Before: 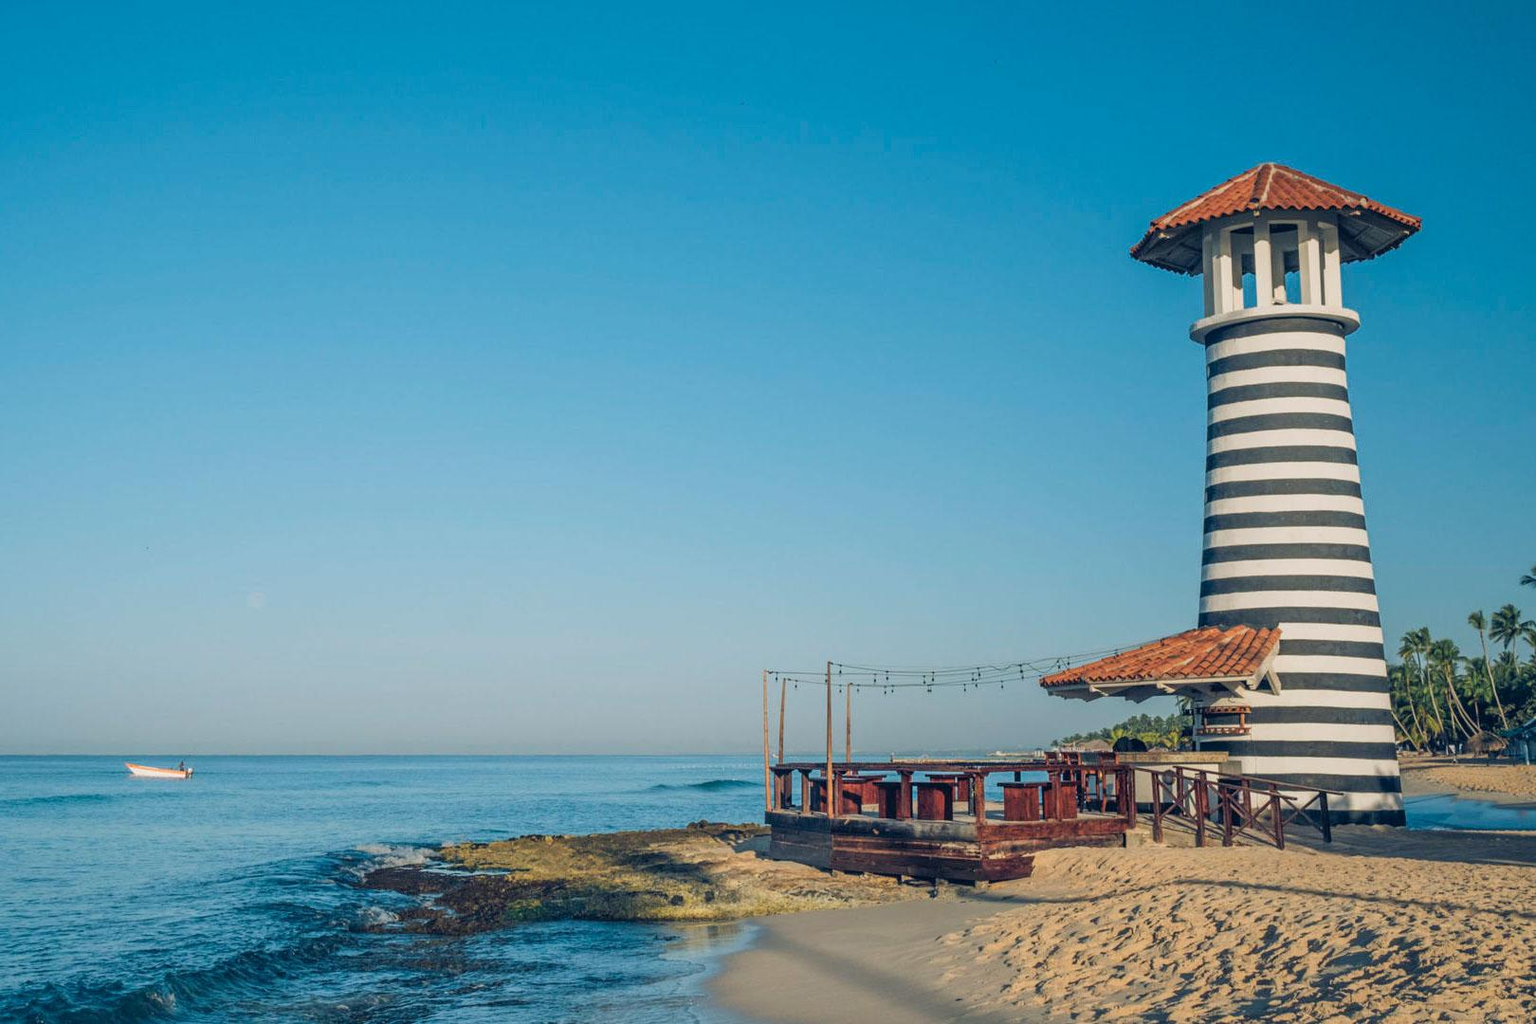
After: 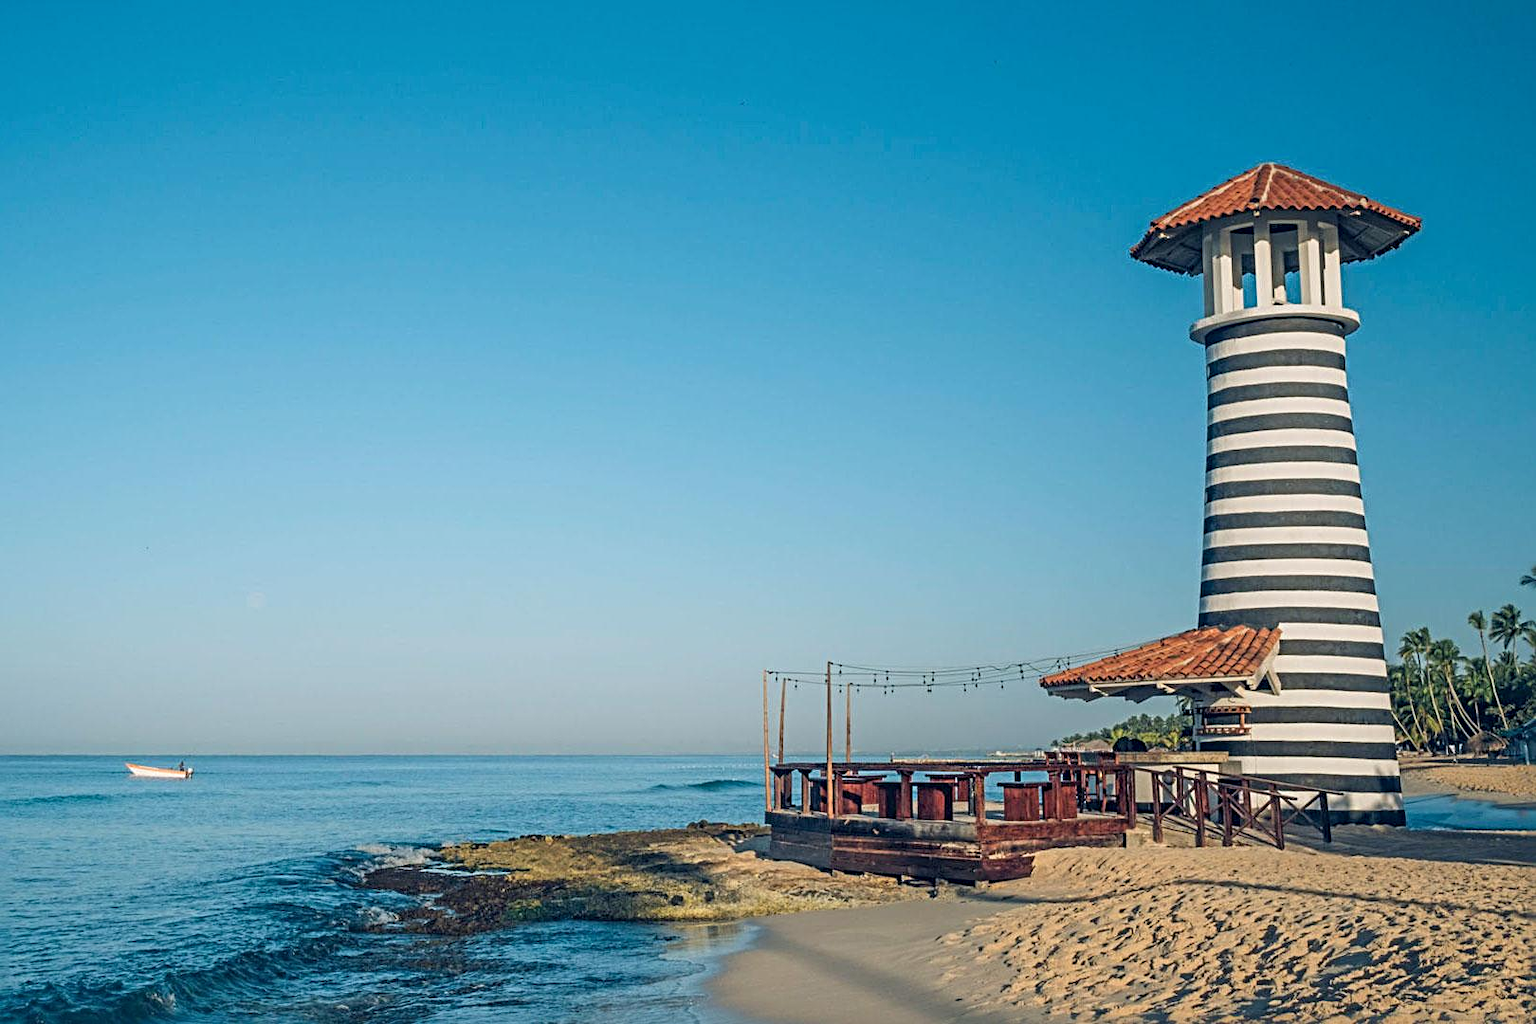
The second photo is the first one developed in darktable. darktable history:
sharpen: radius 4
shadows and highlights: shadows -23.08, highlights 46.15, soften with gaussian
